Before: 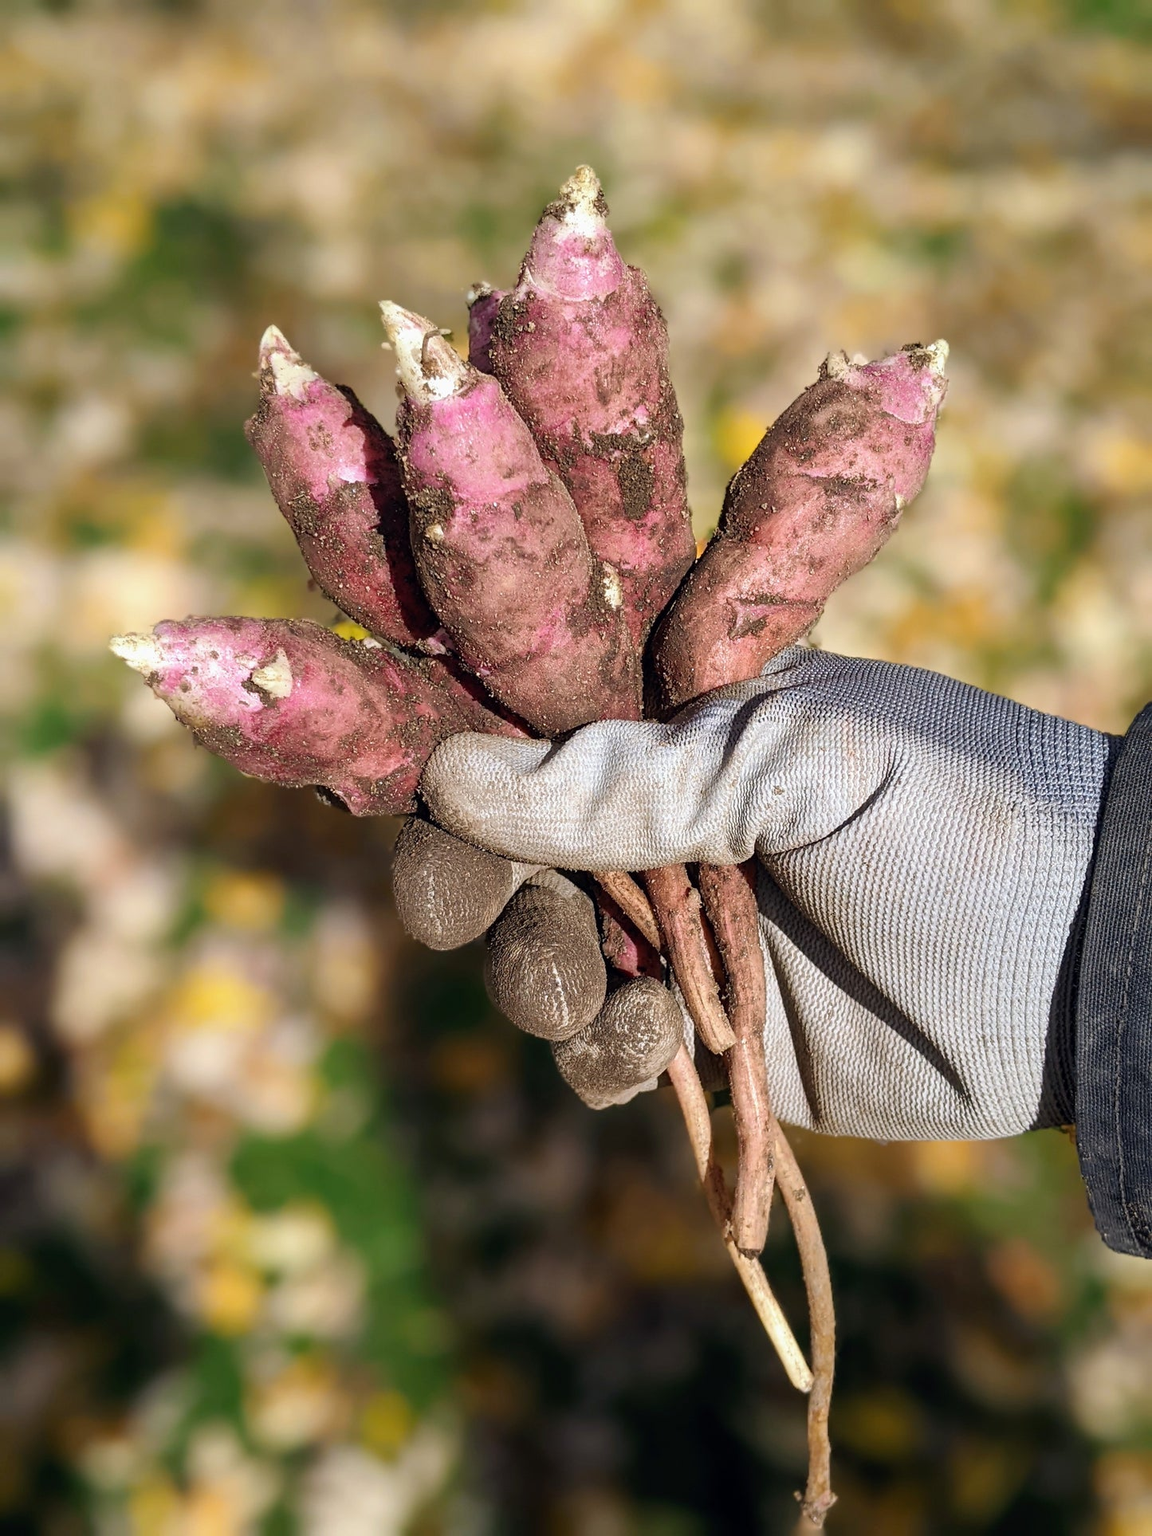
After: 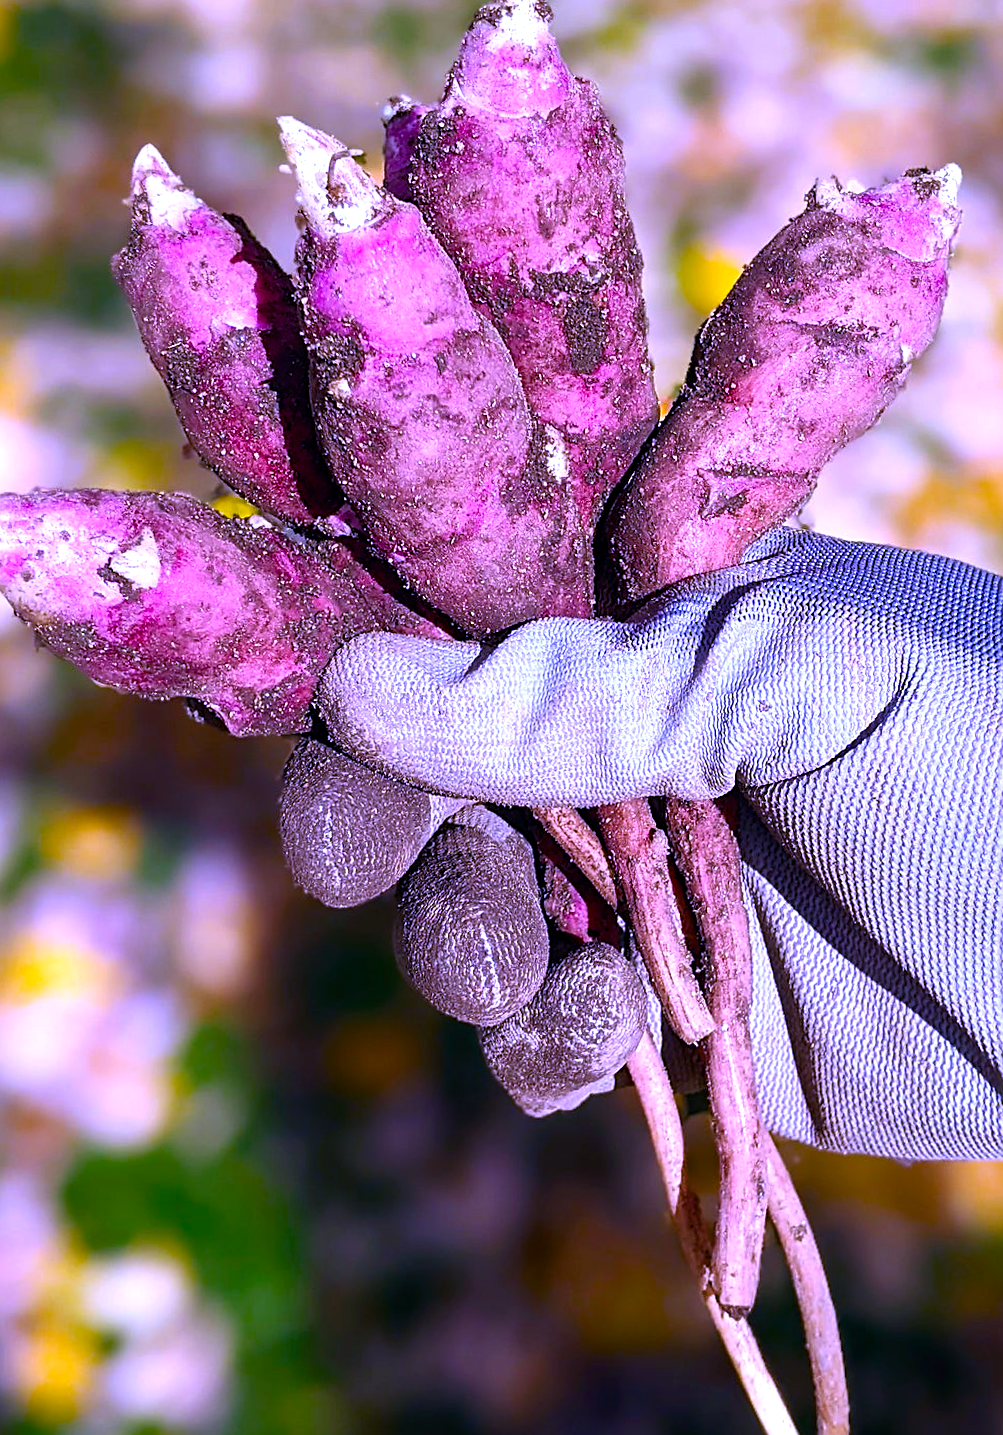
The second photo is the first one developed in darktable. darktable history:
rotate and perspective: rotation 0.215°, lens shift (vertical) -0.139, crop left 0.069, crop right 0.939, crop top 0.002, crop bottom 0.996
white balance: red 0.98, blue 1.61
crop and rotate: left 11.831%, top 11.346%, right 13.429%, bottom 13.899%
color balance rgb: linear chroma grading › global chroma 9%, perceptual saturation grading › global saturation 36%, perceptual saturation grading › shadows 35%, perceptual brilliance grading › global brilliance 15%, perceptual brilliance grading › shadows -35%, global vibrance 15%
sharpen: on, module defaults
